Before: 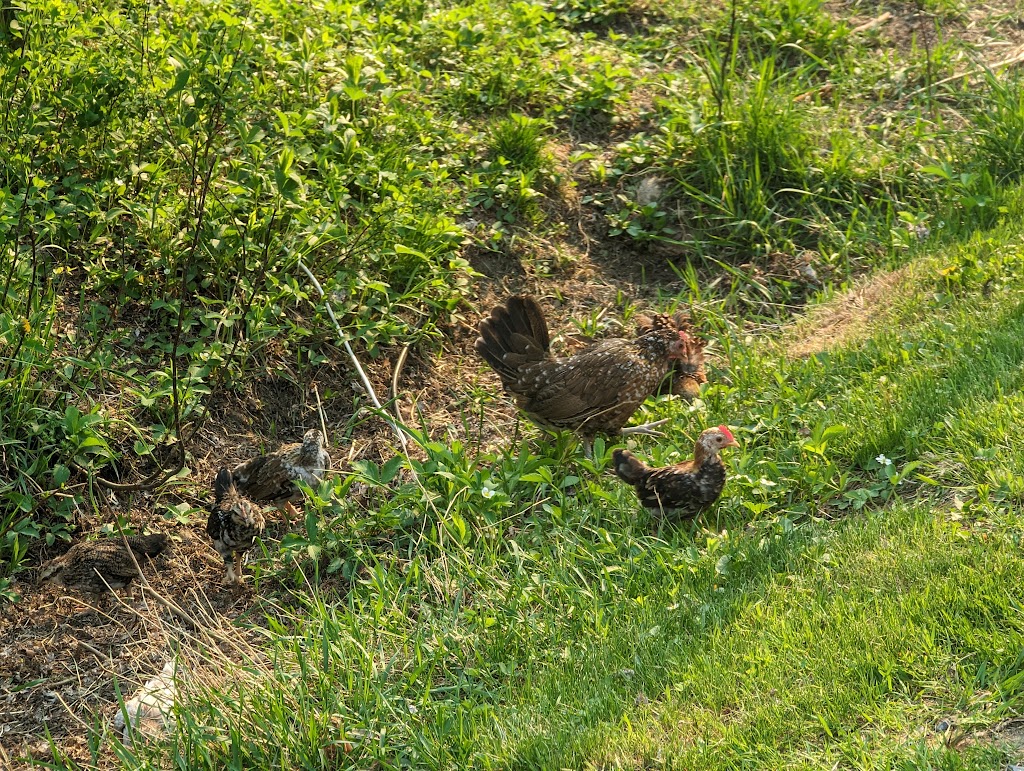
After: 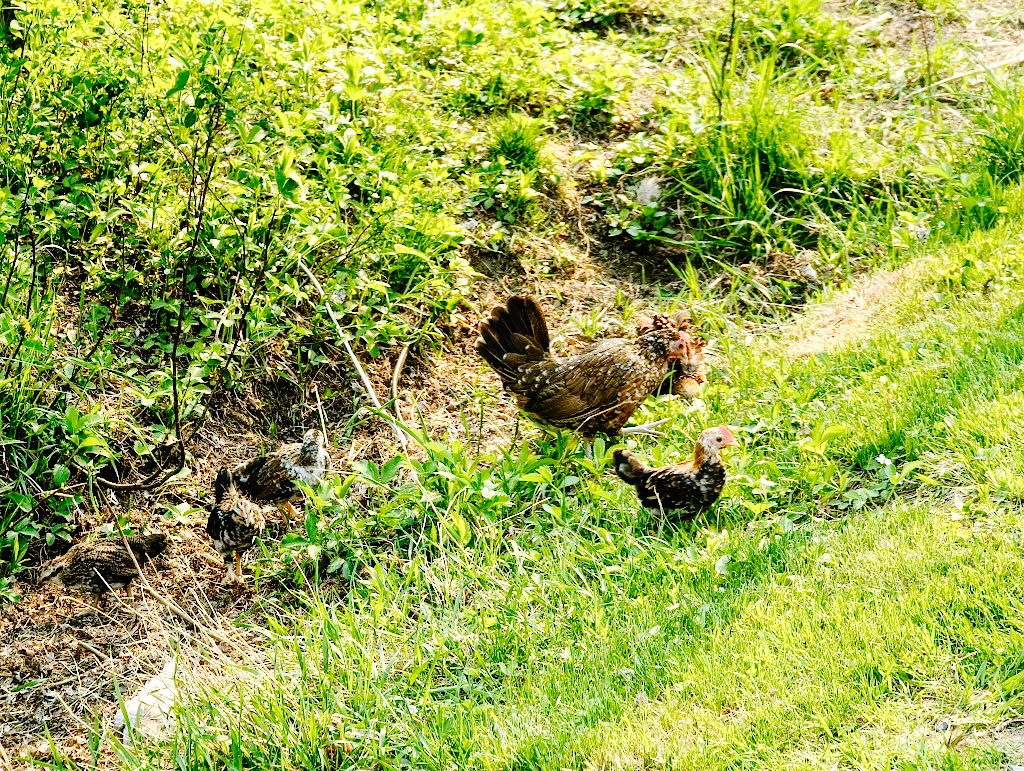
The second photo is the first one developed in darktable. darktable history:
base curve: curves: ch0 [(0, 0) (0.036, 0.01) (0.123, 0.254) (0.258, 0.504) (0.507, 0.748) (1, 1)], preserve colors none
exposure: exposure 0.548 EV, compensate exposure bias true, compensate highlight preservation false
